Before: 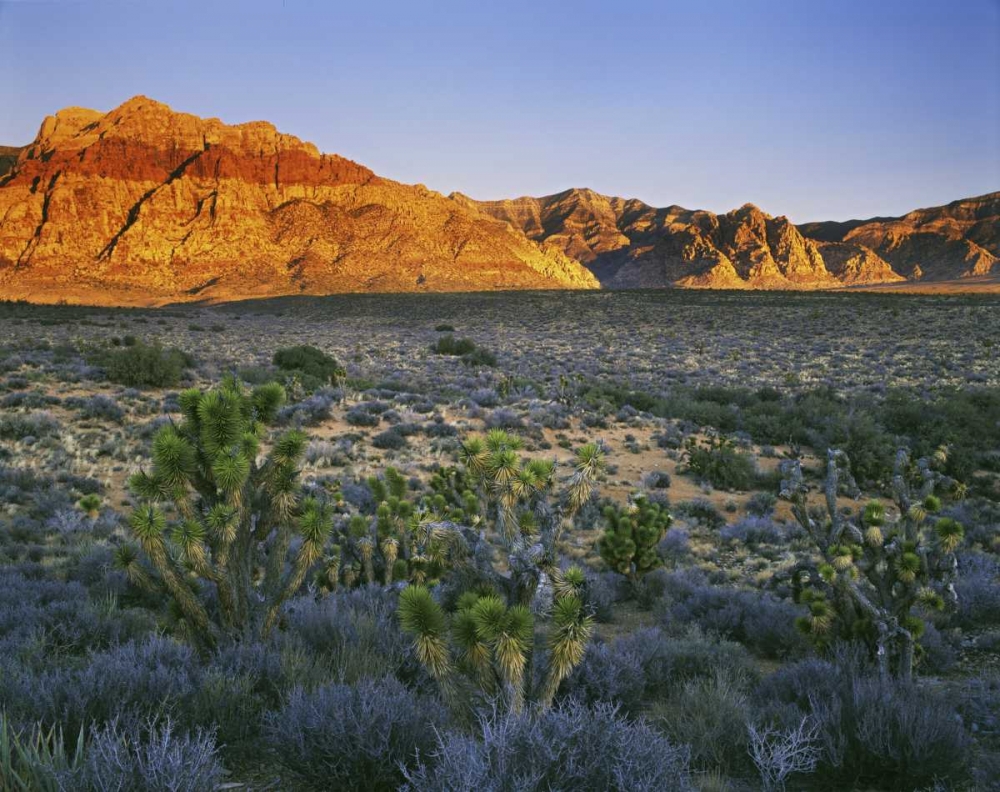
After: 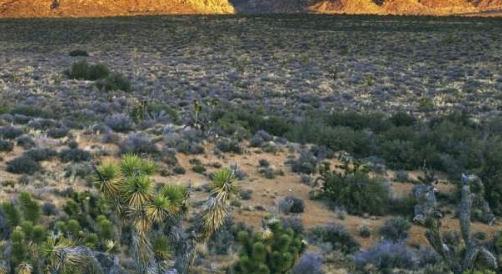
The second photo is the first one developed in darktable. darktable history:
crop: left 36.607%, top 34.735%, right 13.146%, bottom 30.611%
color balance rgb: shadows lift › chroma 3.88%, shadows lift › hue 88.52°, power › hue 214.65°, global offset › chroma 0.1%, global offset › hue 252.4°, contrast 4.45%
